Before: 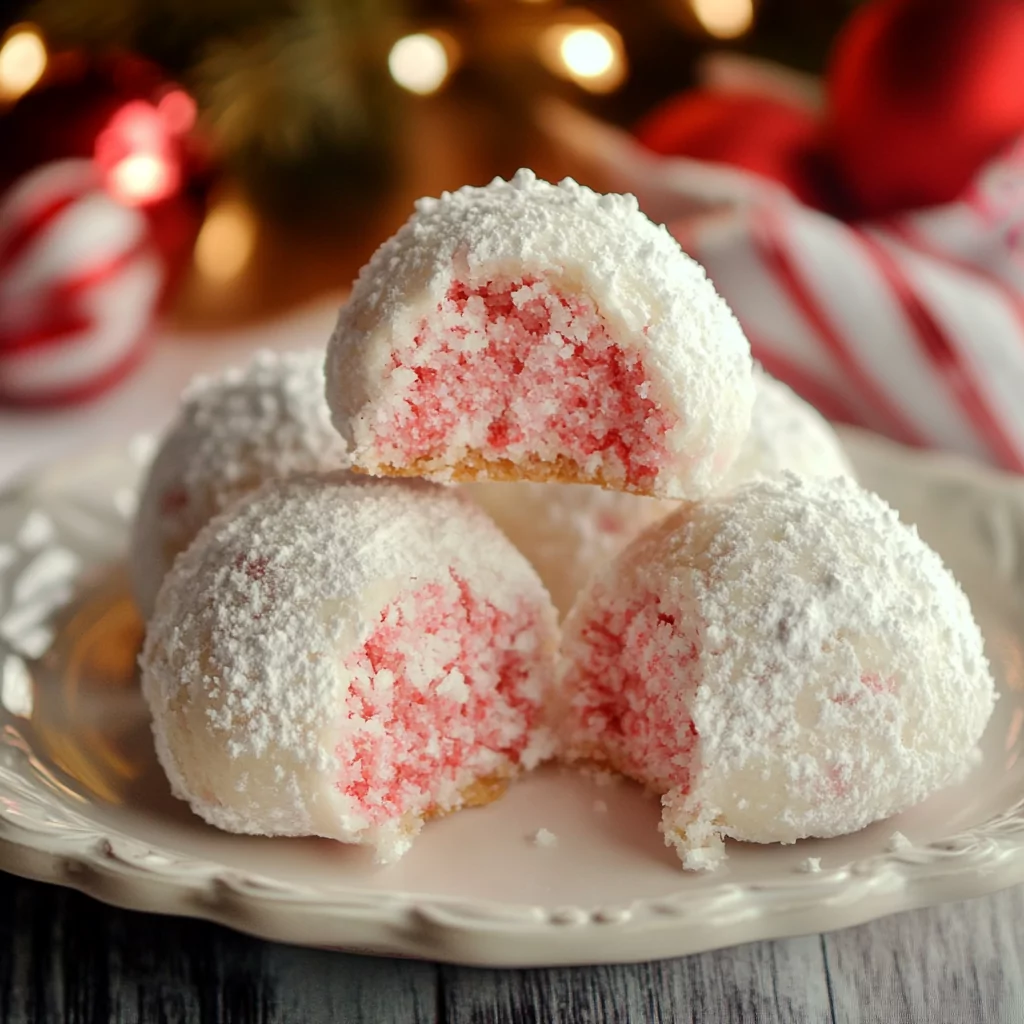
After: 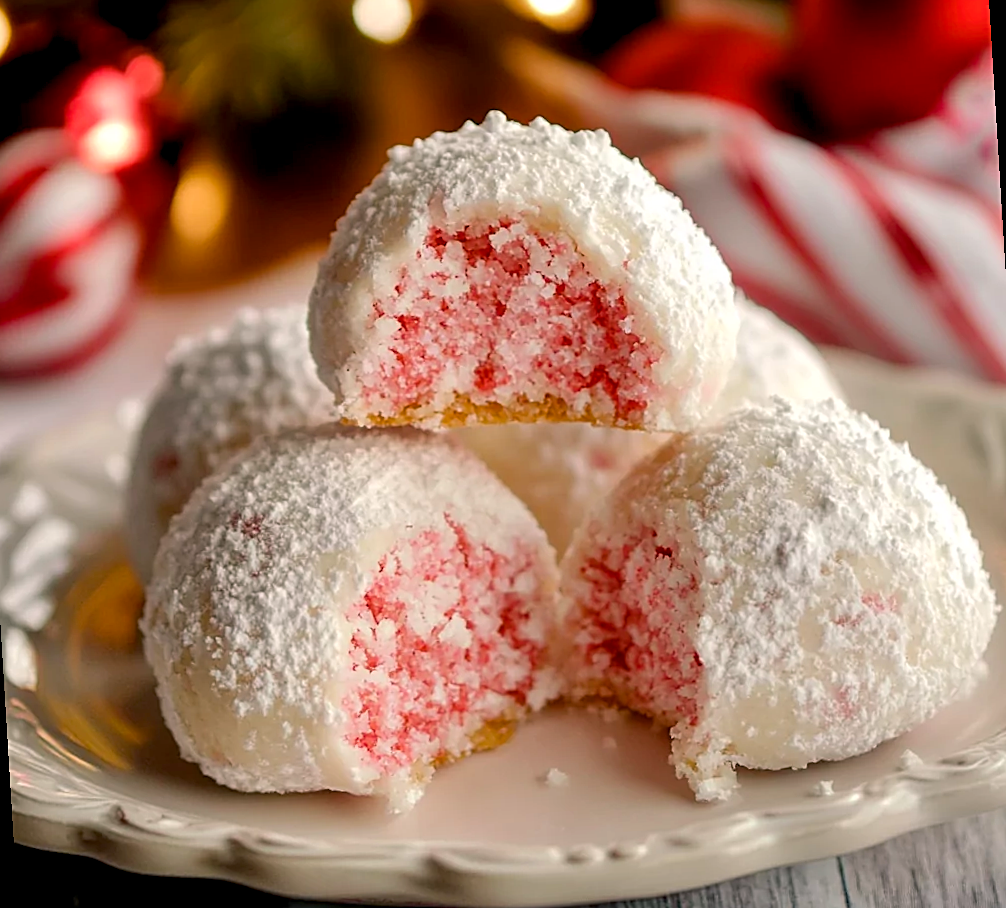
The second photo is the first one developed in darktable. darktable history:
sharpen: on, module defaults
color balance rgb: shadows lift › chroma 2%, shadows lift › hue 217.2°, power › chroma 0.25%, power › hue 60°, highlights gain › chroma 1.5%, highlights gain › hue 309.6°, global offset › luminance -0.5%, perceptual saturation grading › global saturation 15%, global vibrance 20%
local contrast: highlights 100%, shadows 100%, detail 120%, midtone range 0.2
rotate and perspective: rotation -3.52°, crop left 0.036, crop right 0.964, crop top 0.081, crop bottom 0.919
